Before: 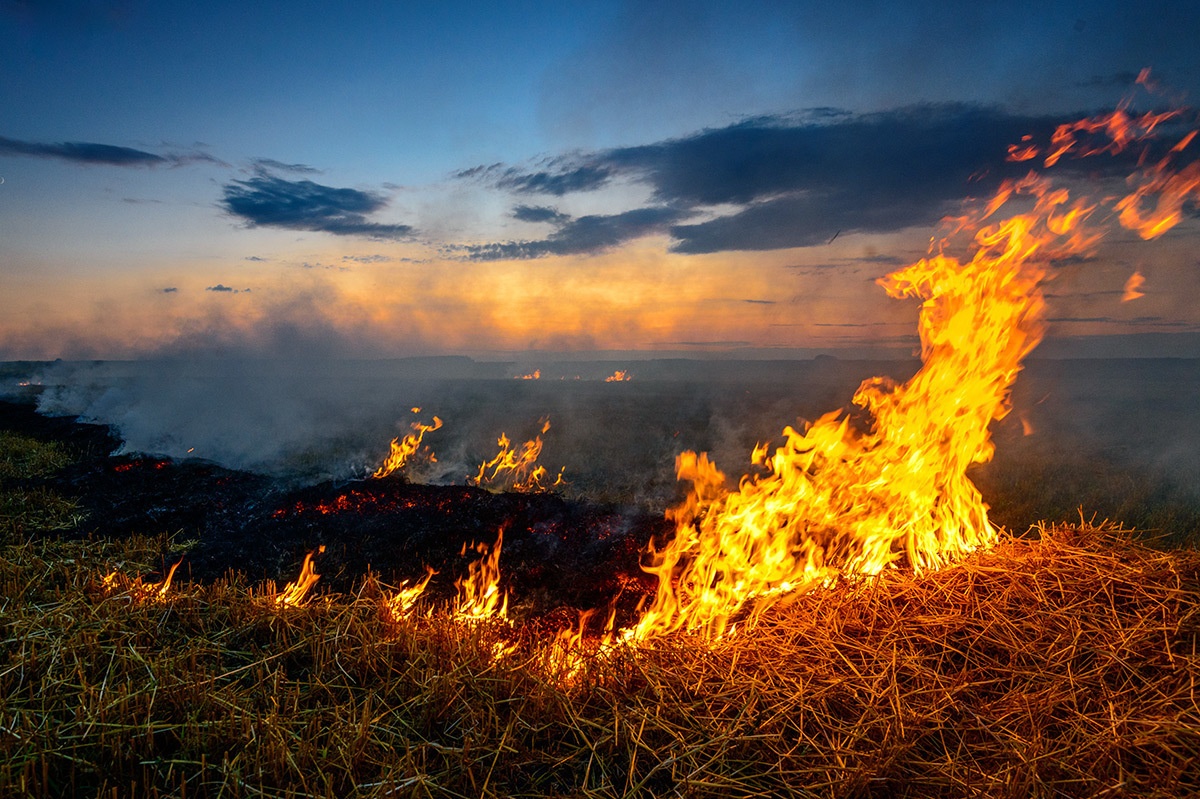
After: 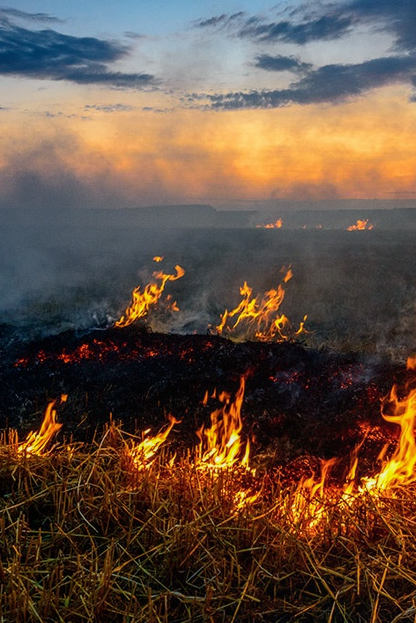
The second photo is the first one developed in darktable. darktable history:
crop and rotate: left 21.549%, top 18.989%, right 43.758%, bottom 2.997%
color balance rgb: perceptual saturation grading › global saturation 0.1%
local contrast: detail 110%
